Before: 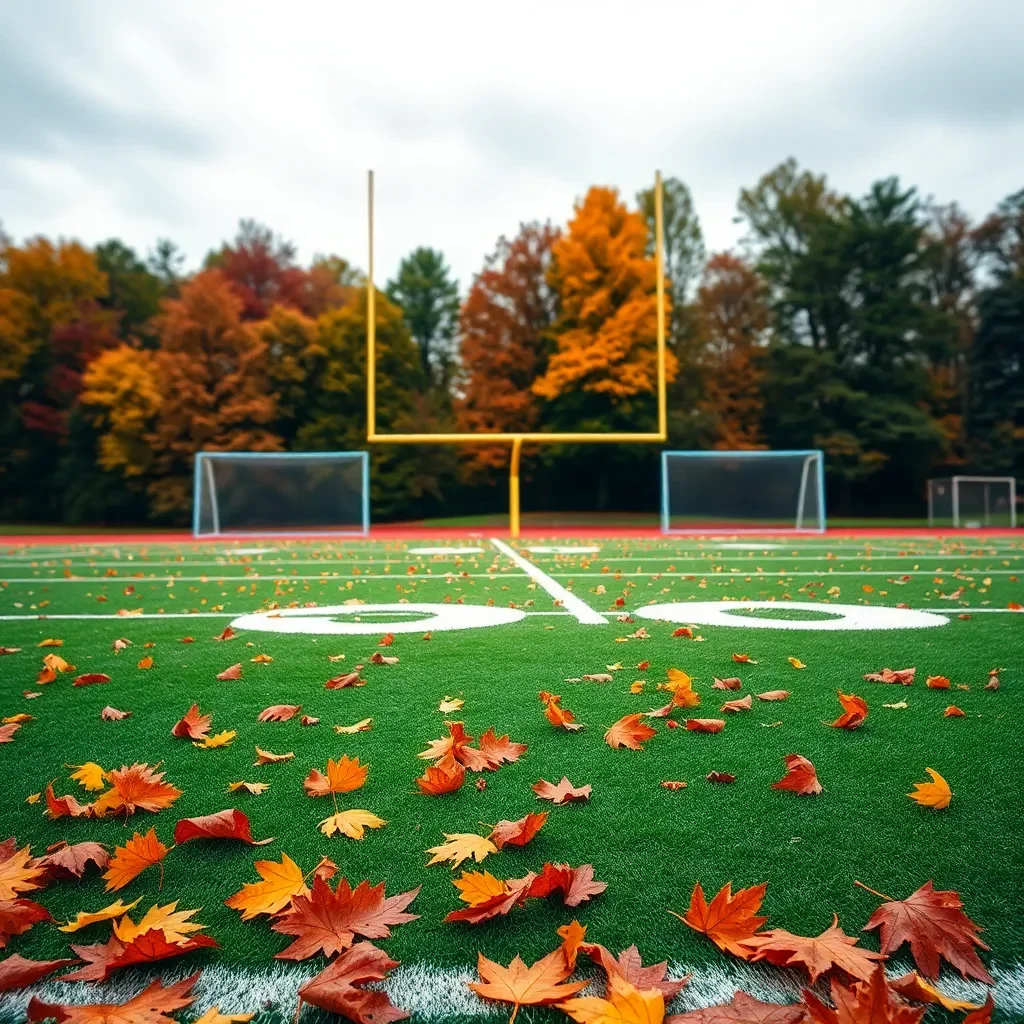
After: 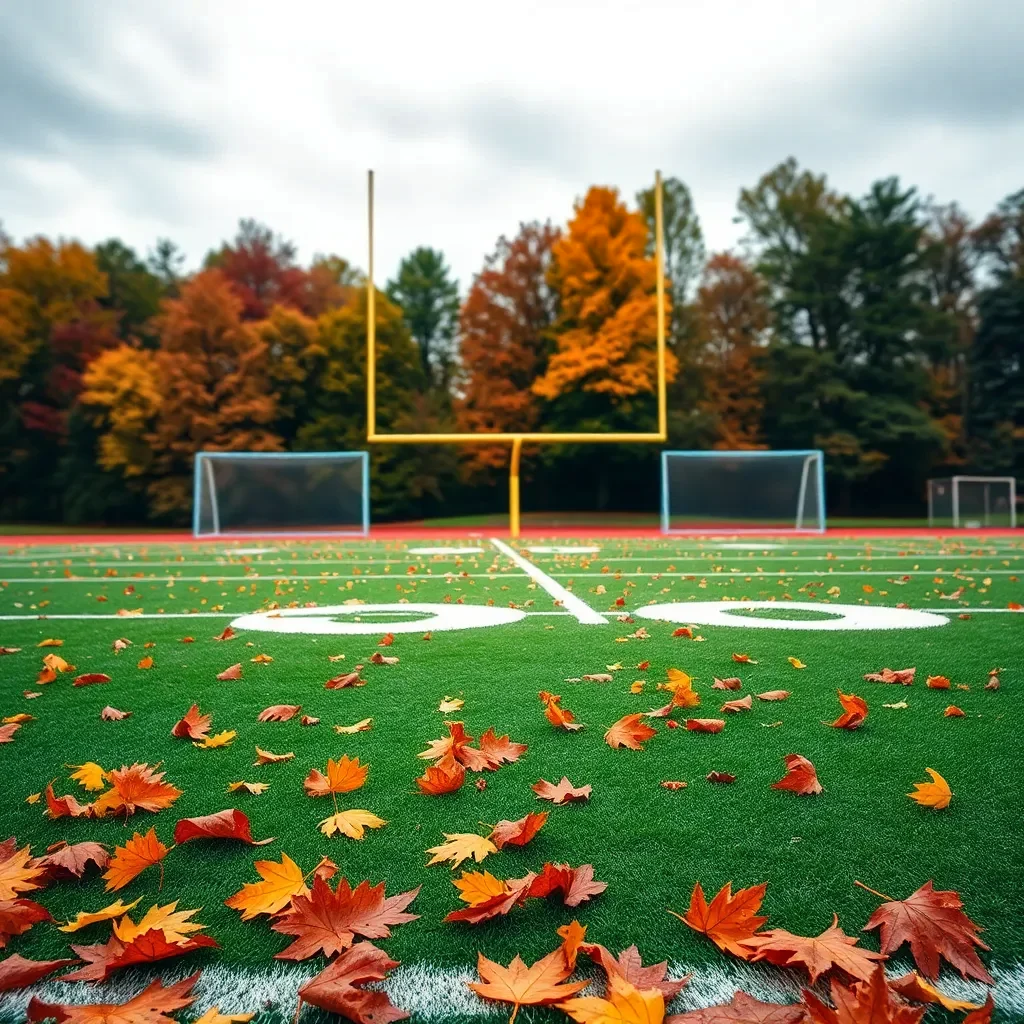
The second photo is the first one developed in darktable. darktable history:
shadows and highlights: shadows 32.5, highlights -46.6, compress 49.62%, soften with gaussian
